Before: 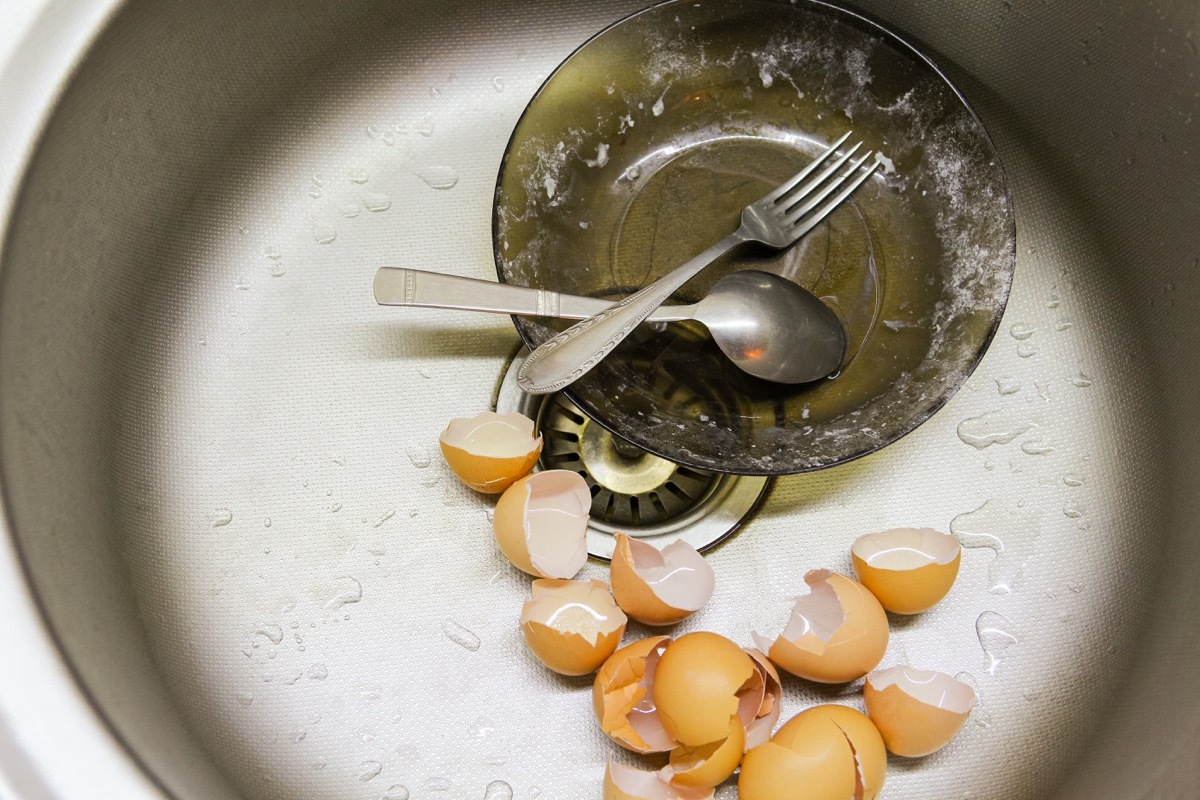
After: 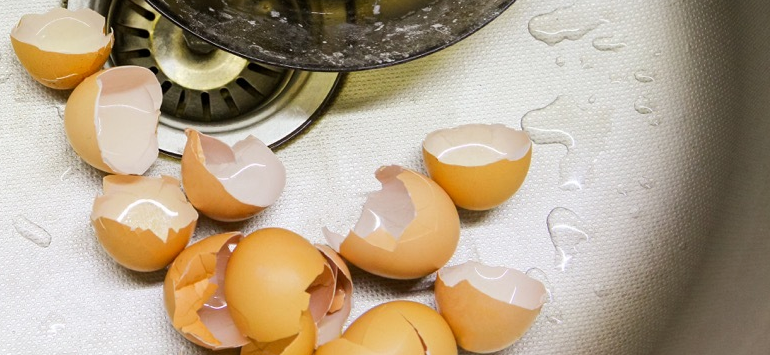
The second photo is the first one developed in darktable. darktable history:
crop and rotate: left 35.759%, top 50.58%, bottom 5.012%
exposure: black level correction 0.001, compensate highlight preservation false
